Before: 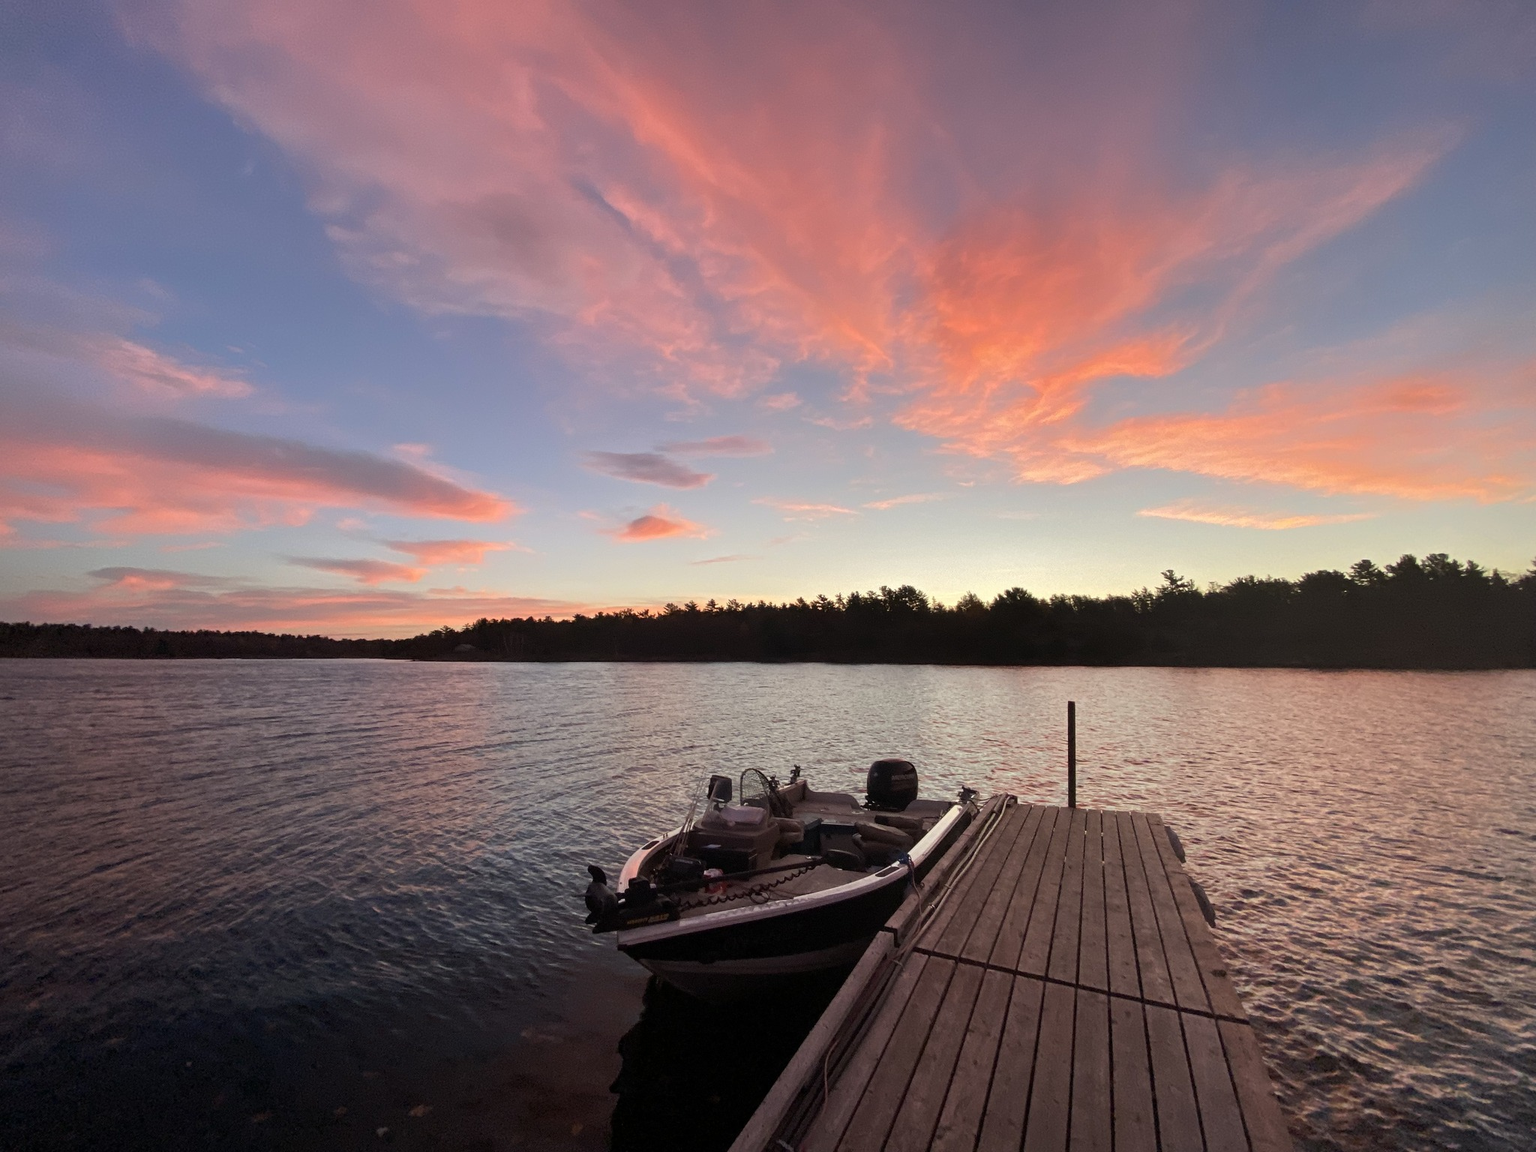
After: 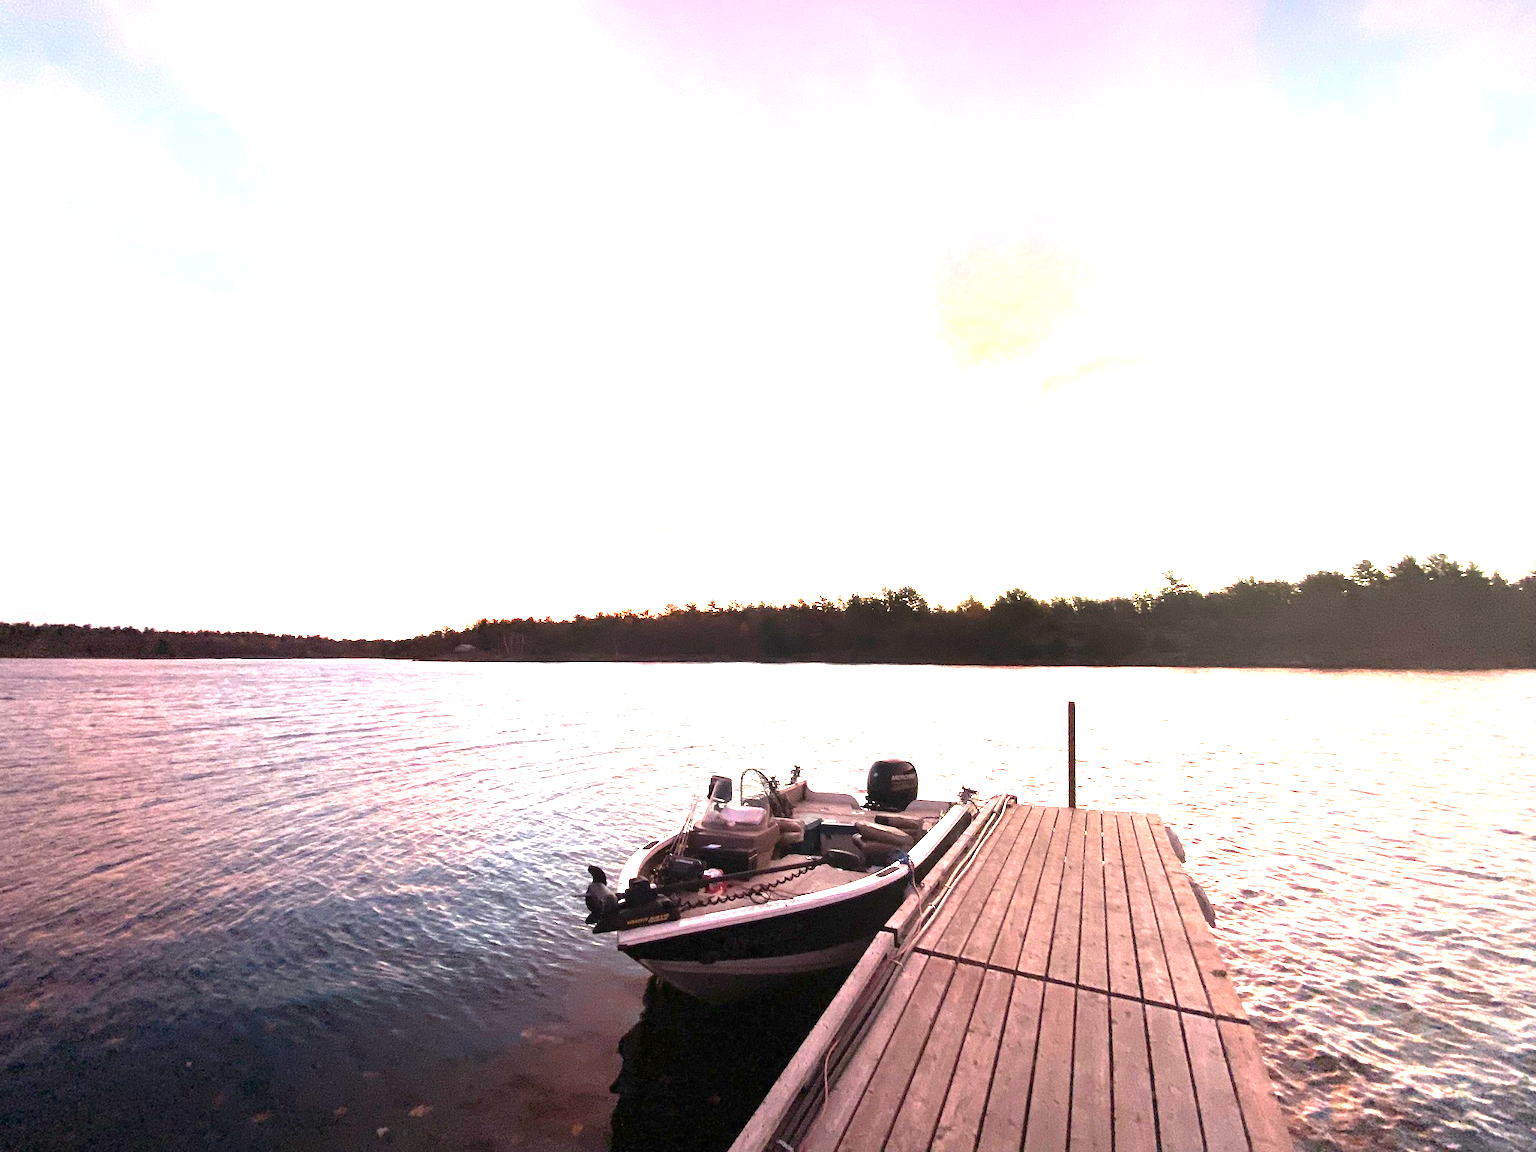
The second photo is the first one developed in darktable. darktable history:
exposure: black level correction 0, exposure 2.367 EV, compensate exposure bias true, compensate highlight preservation false
tone equalizer: -8 EV -0.451 EV, -7 EV -0.42 EV, -6 EV -0.369 EV, -5 EV -0.212 EV, -3 EV 0.251 EV, -2 EV 0.348 EV, -1 EV 0.365 EV, +0 EV 0.397 EV, smoothing diameter 2.18%, edges refinement/feathering 17.29, mask exposure compensation -1.57 EV, filter diffusion 5
